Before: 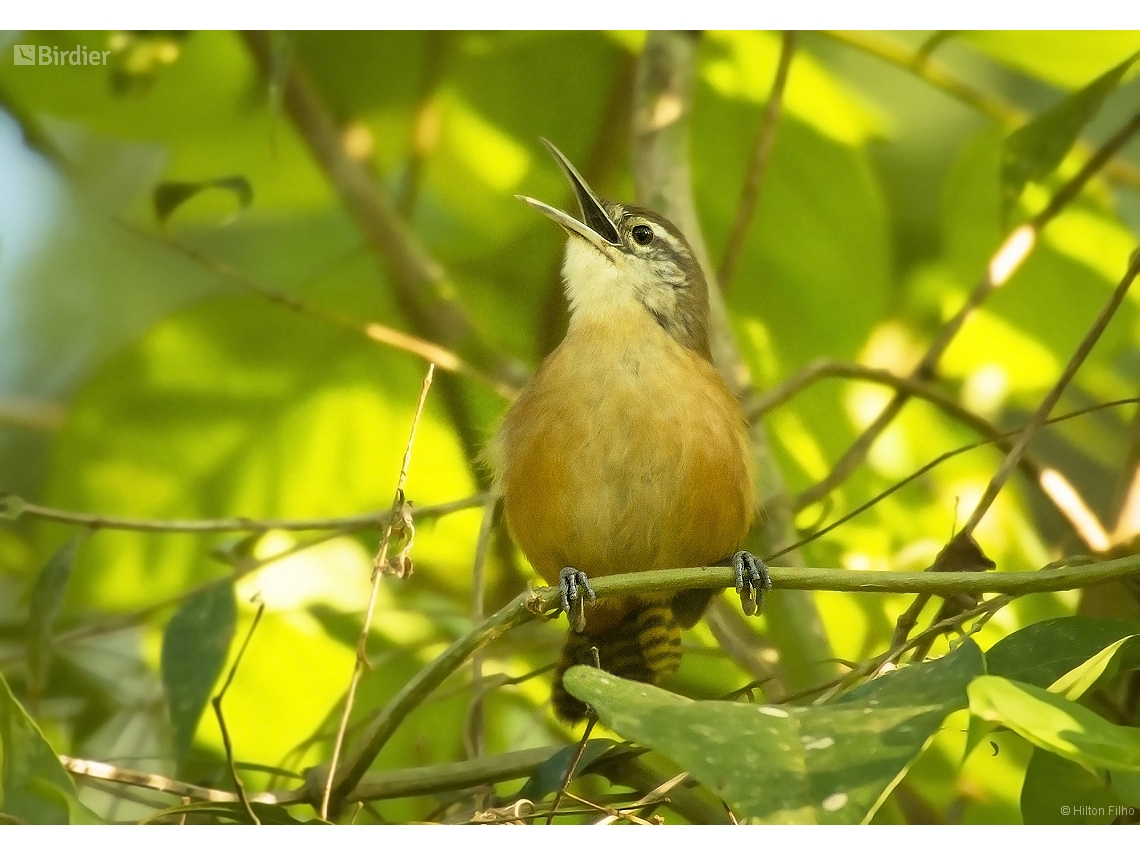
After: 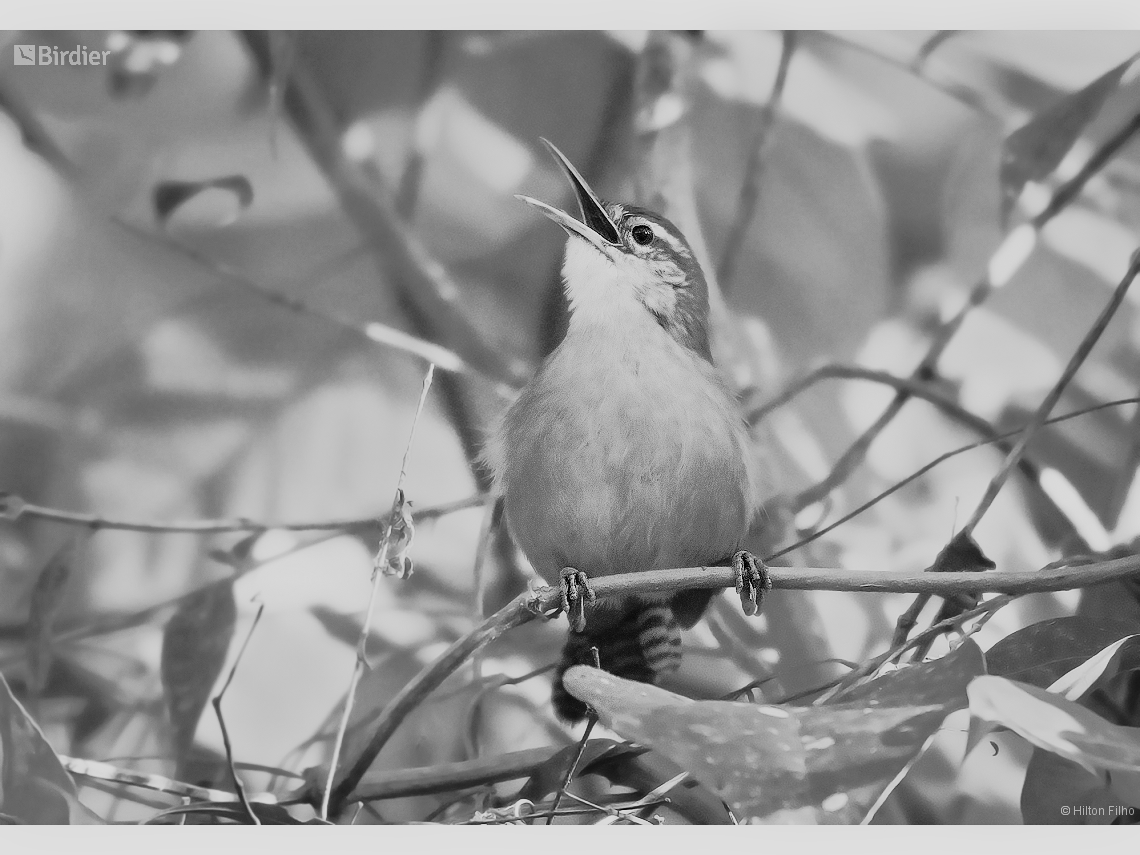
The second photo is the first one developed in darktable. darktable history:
monochrome: a 14.95, b -89.96
white balance: red 1.123, blue 0.83
tone curve: curves: ch0 [(0, 0.008) (0.081, 0.044) (0.177, 0.123) (0.283, 0.253) (0.416, 0.449) (0.495, 0.524) (0.661, 0.756) (0.796, 0.859) (1, 0.951)]; ch1 [(0, 0) (0.161, 0.092) (0.35, 0.33) (0.392, 0.392) (0.427, 0.426) (0.479, 0.472) (0.505, 0.5) (0.521, 0.524) (0.567, 0.564) (0.583, 0.588) (0.625, 0.627) (0.678, 0.733) (1, 1)]; ch2 [(0, 0) (0.346, 0.362) (0.404, 0.427) (0.502, 0.499) (0.531, 0.523) (0.544, 0.561) (0.58, 0.59) (0.629, 0.642) (0.717, 0.678) (1, 1)], color space Lab, independent channels, preserve colors none
